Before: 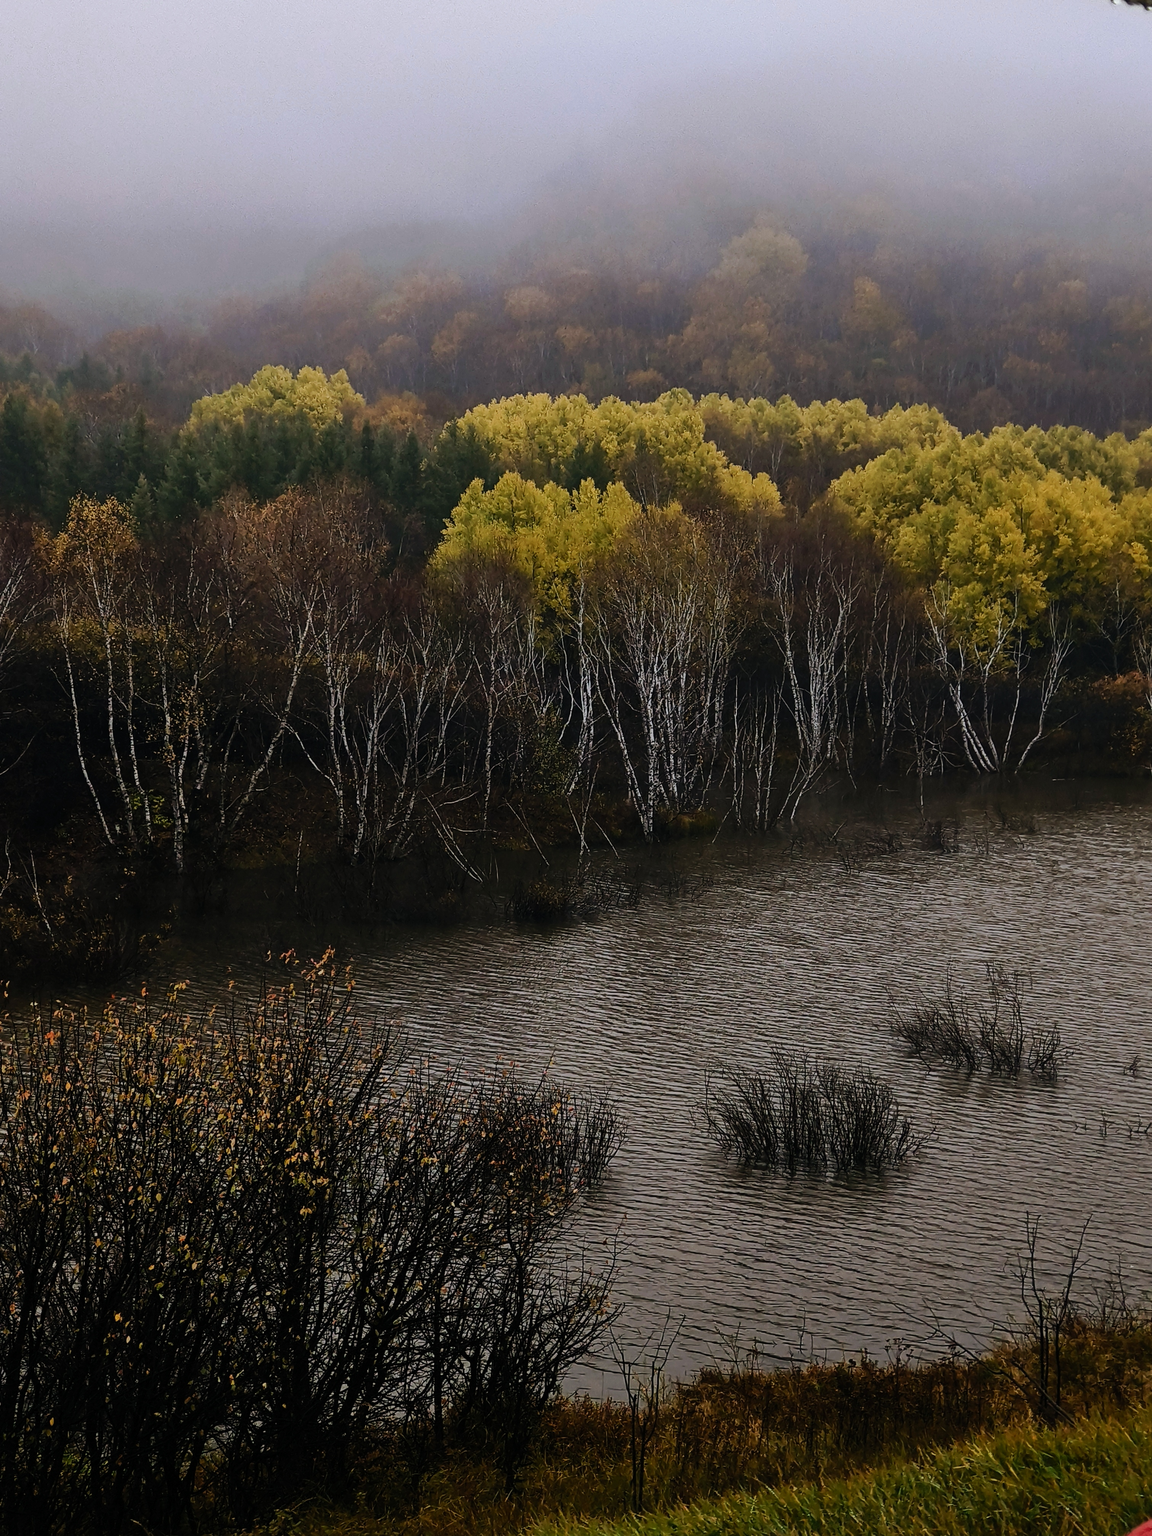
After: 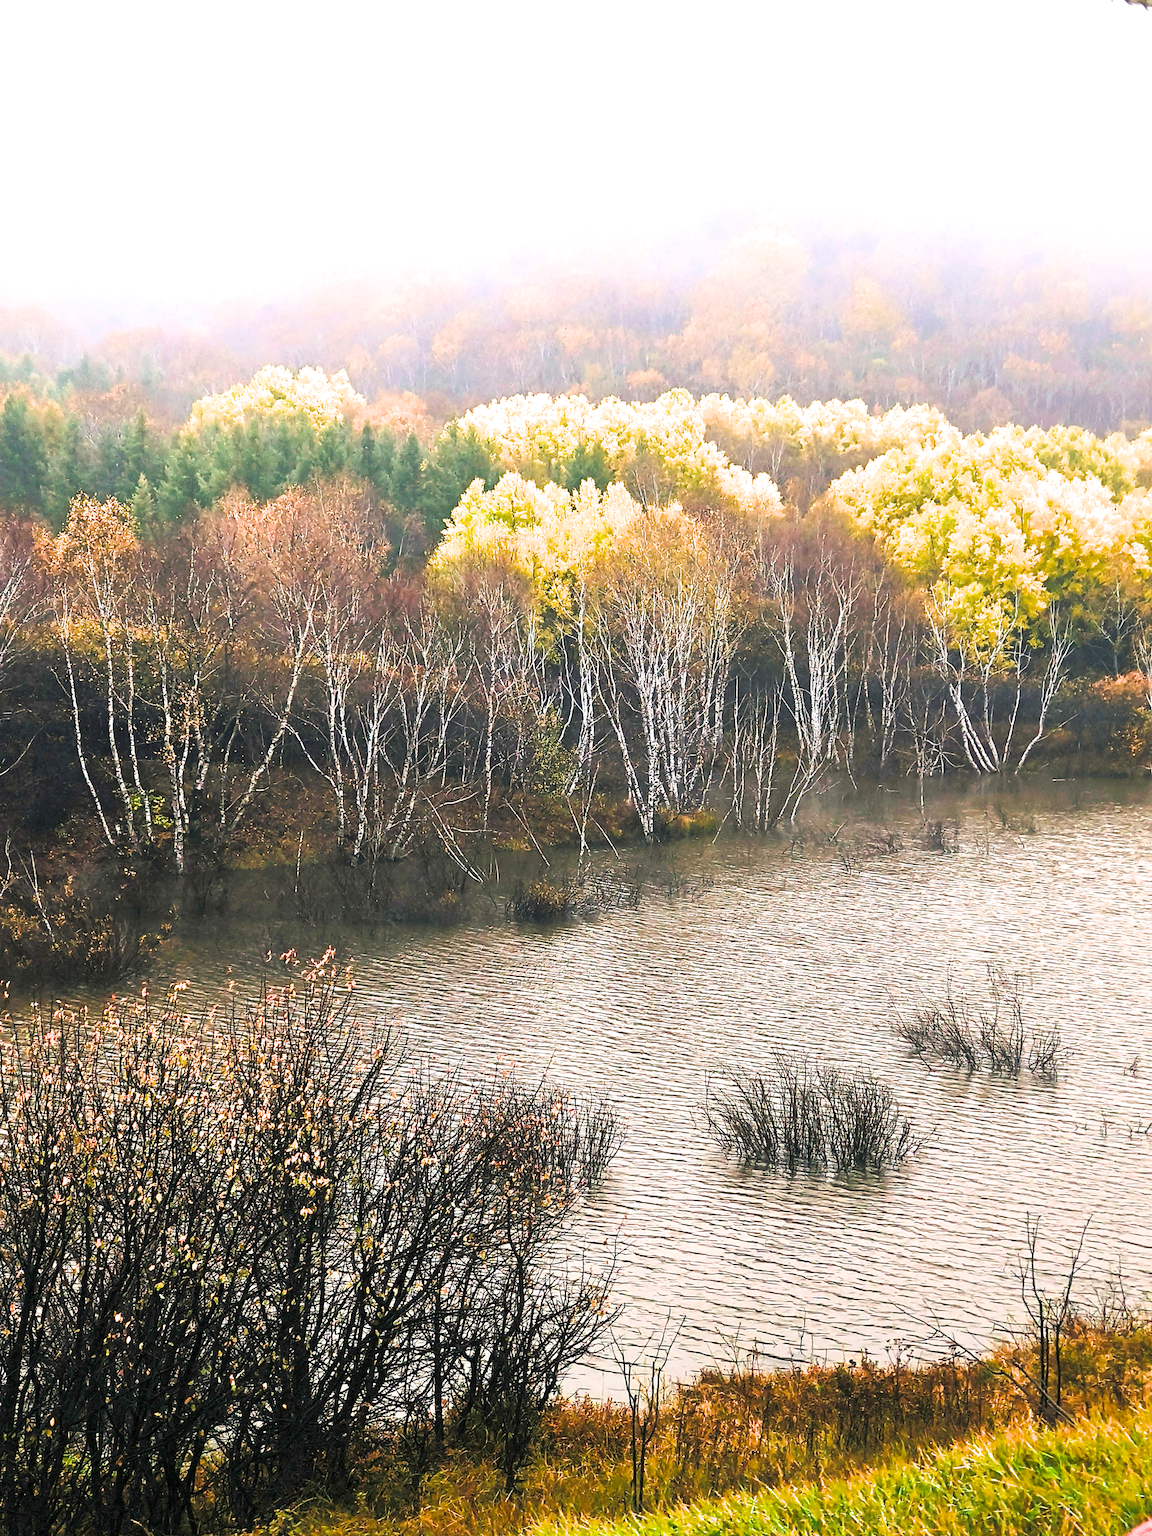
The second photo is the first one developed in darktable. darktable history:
filmic rgb: black relative exposure -7.98 EV, white relative exposure 3.99 EV, hardness 4.16, contrast 0.986
exposure: black level correction 0, exposure 0.599 EV, compensate exposure bias true, compensate highlight preservation false
